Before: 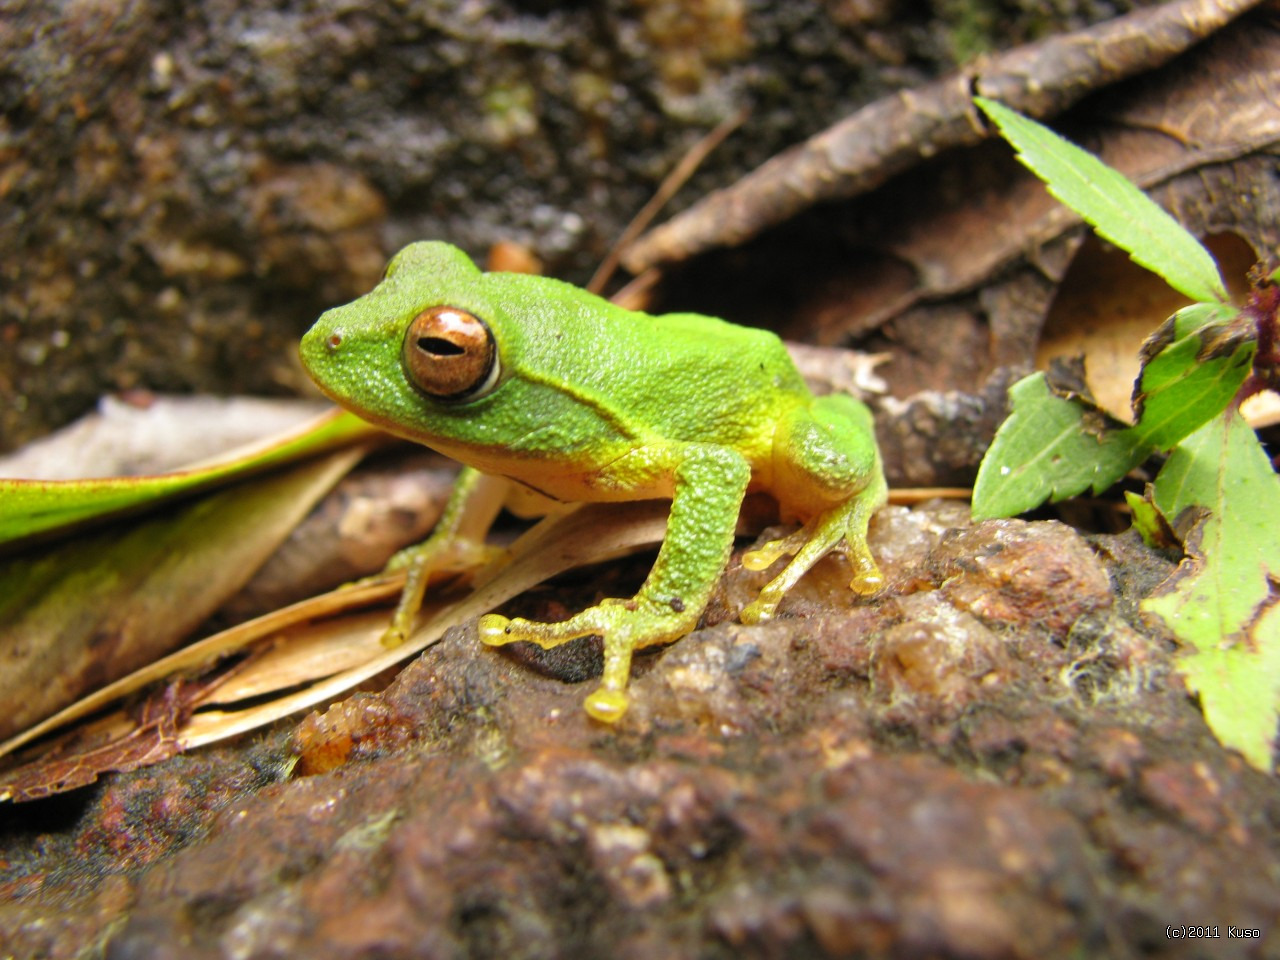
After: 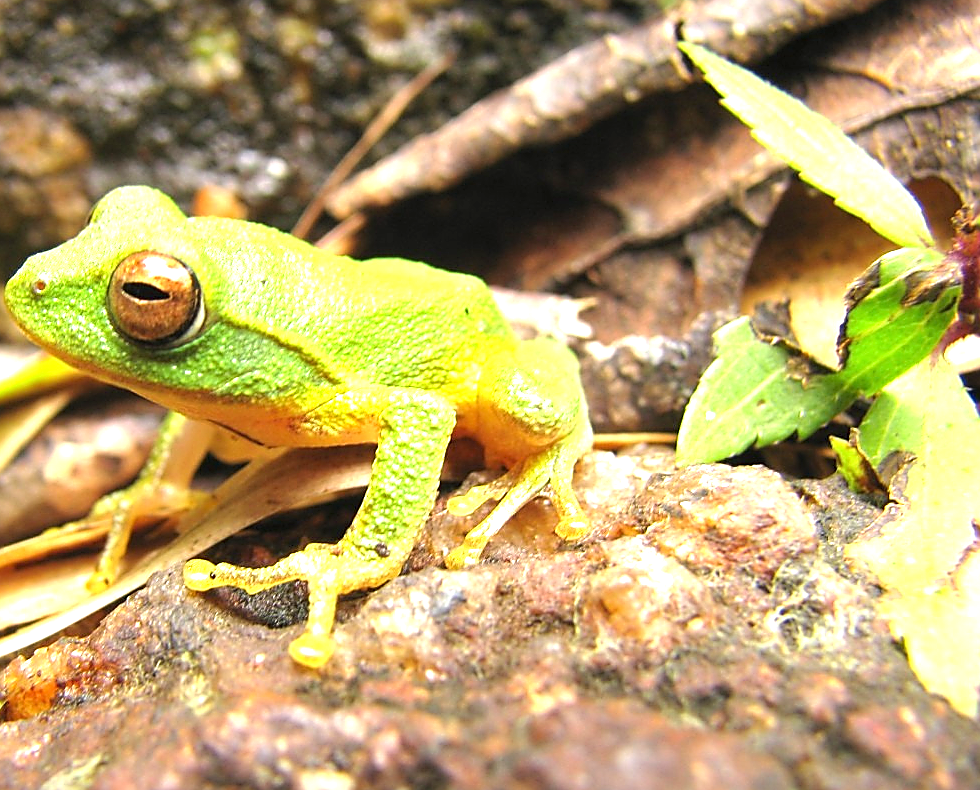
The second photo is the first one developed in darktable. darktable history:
exposure: black level correction 0, exposure 1.2 EV, compensate exposure bias true, compensate highlight preservation false
sharpen: radius 1.4, amount 1.25, threshold 0.7
crop: left 23.095%, top 5.827%, bottom 11.854%
